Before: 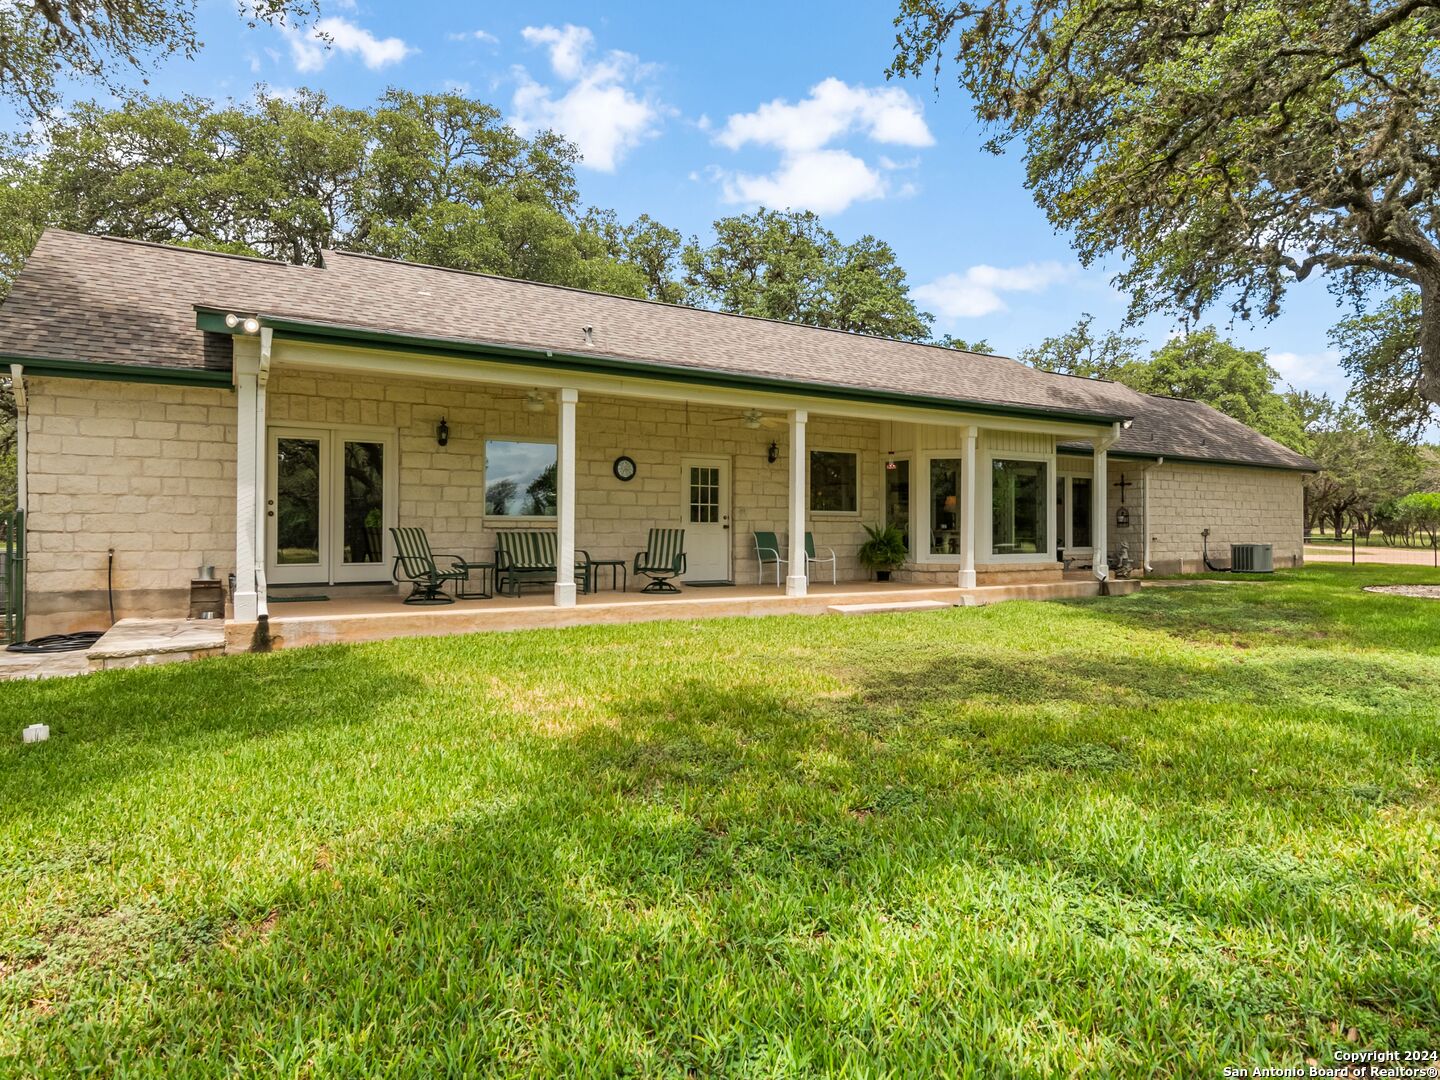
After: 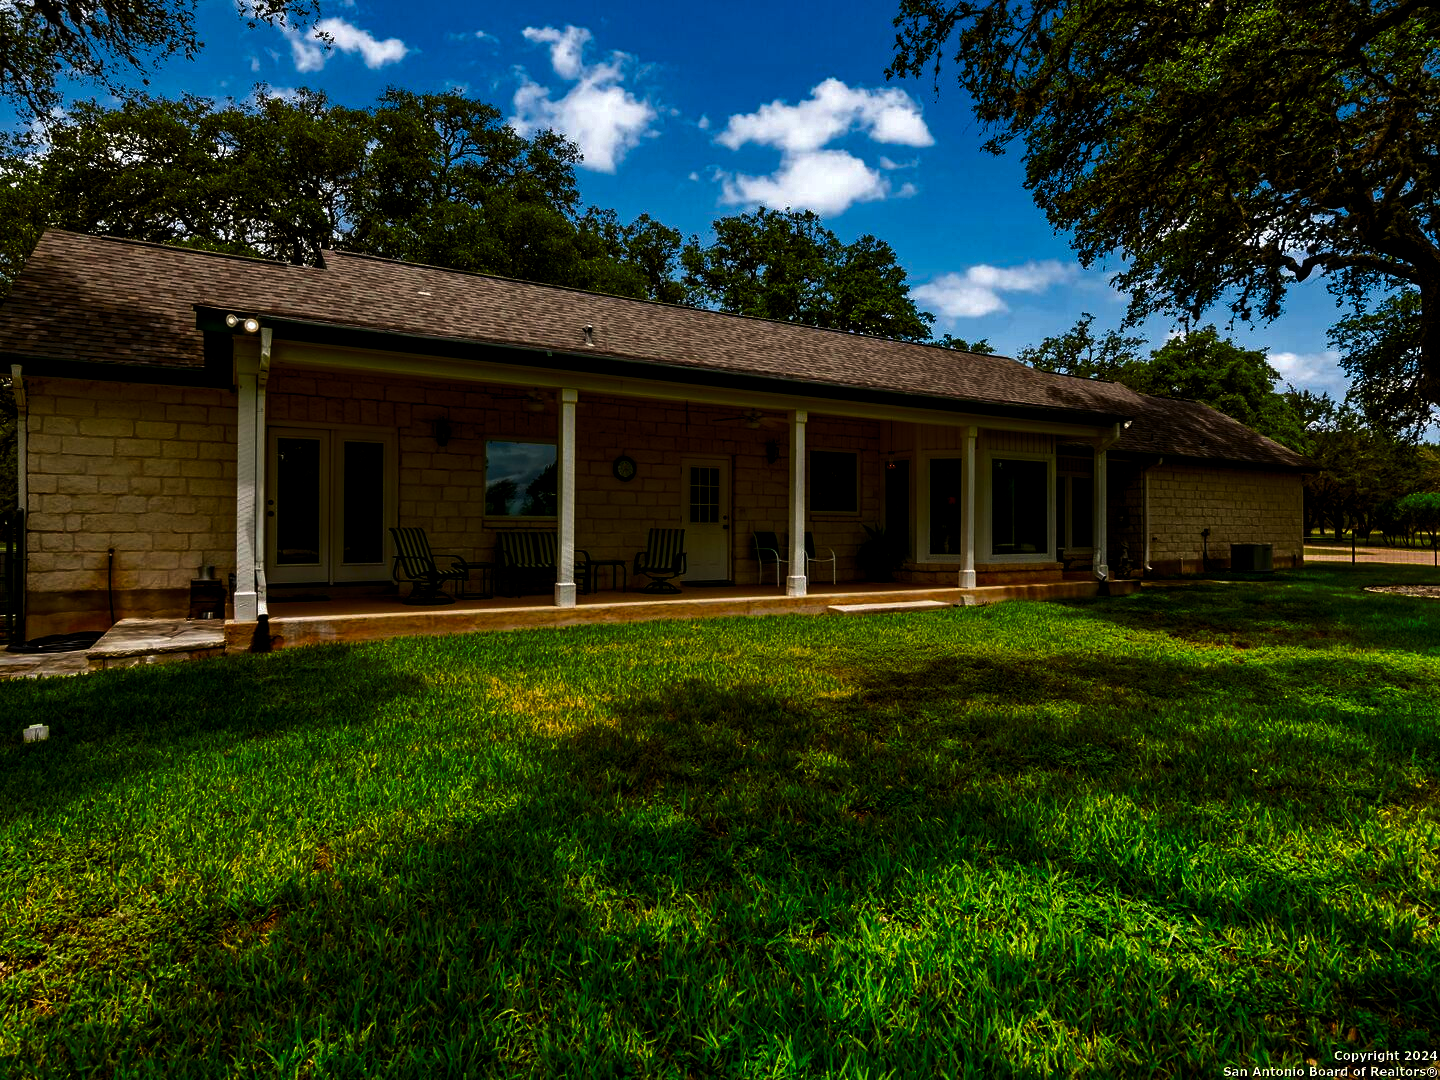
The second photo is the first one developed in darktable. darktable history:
contrast brightness saturation: brightness -0.984, saturation 0.985
levels: levels [0.029, 0.545, 0.971]
